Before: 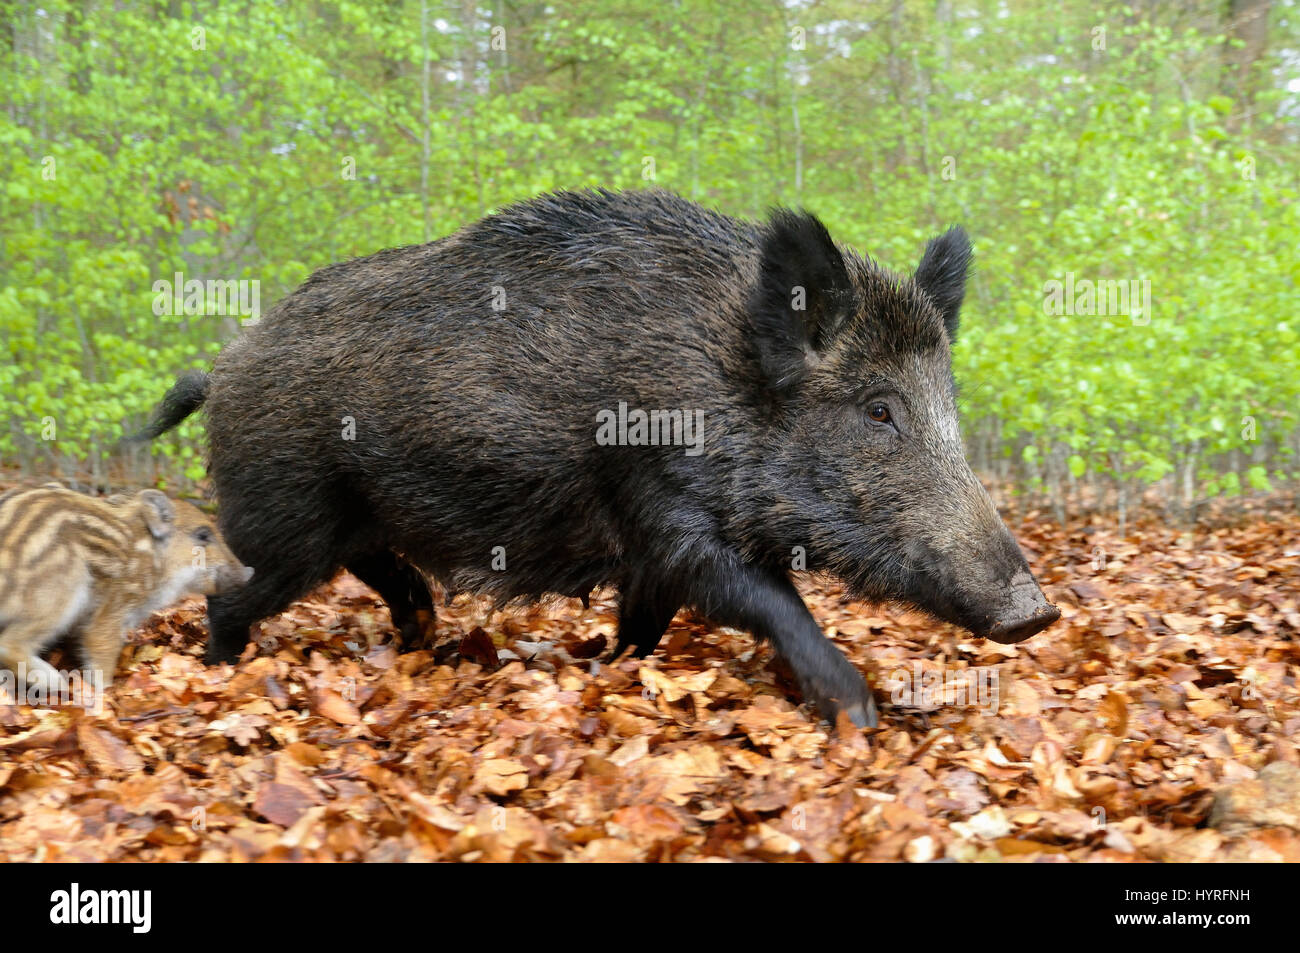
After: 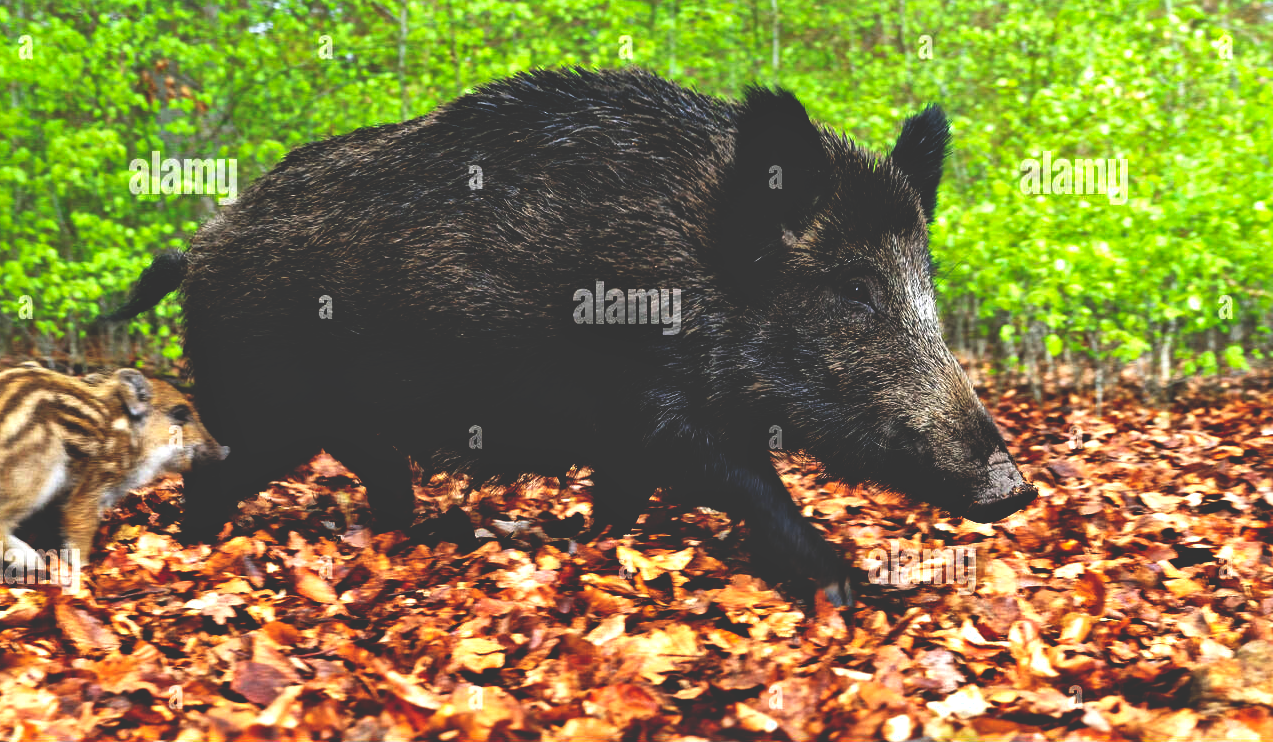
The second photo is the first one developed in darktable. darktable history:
exposure: exposure -0.021 EV, compensate highlight preservation false
crop and rotate: left 1.814%, top 12.818%, right 0.25%, bottom 9.225%
local contrast: mode bilateral grid, contrast 30, coarseness 25, midtone range 0.2
color balance rgb: shadows lift › chroma 3.88%, shadows lift › hue 88.52°, power › hue 214.65°, global offset › chroma 0.1%, global offset › hue 252.4°, contrast 4.45%
base curve: curves: ch0 [(0, 0.036) (0.083, 0.04) (0.804, 1)], preserve colors none
